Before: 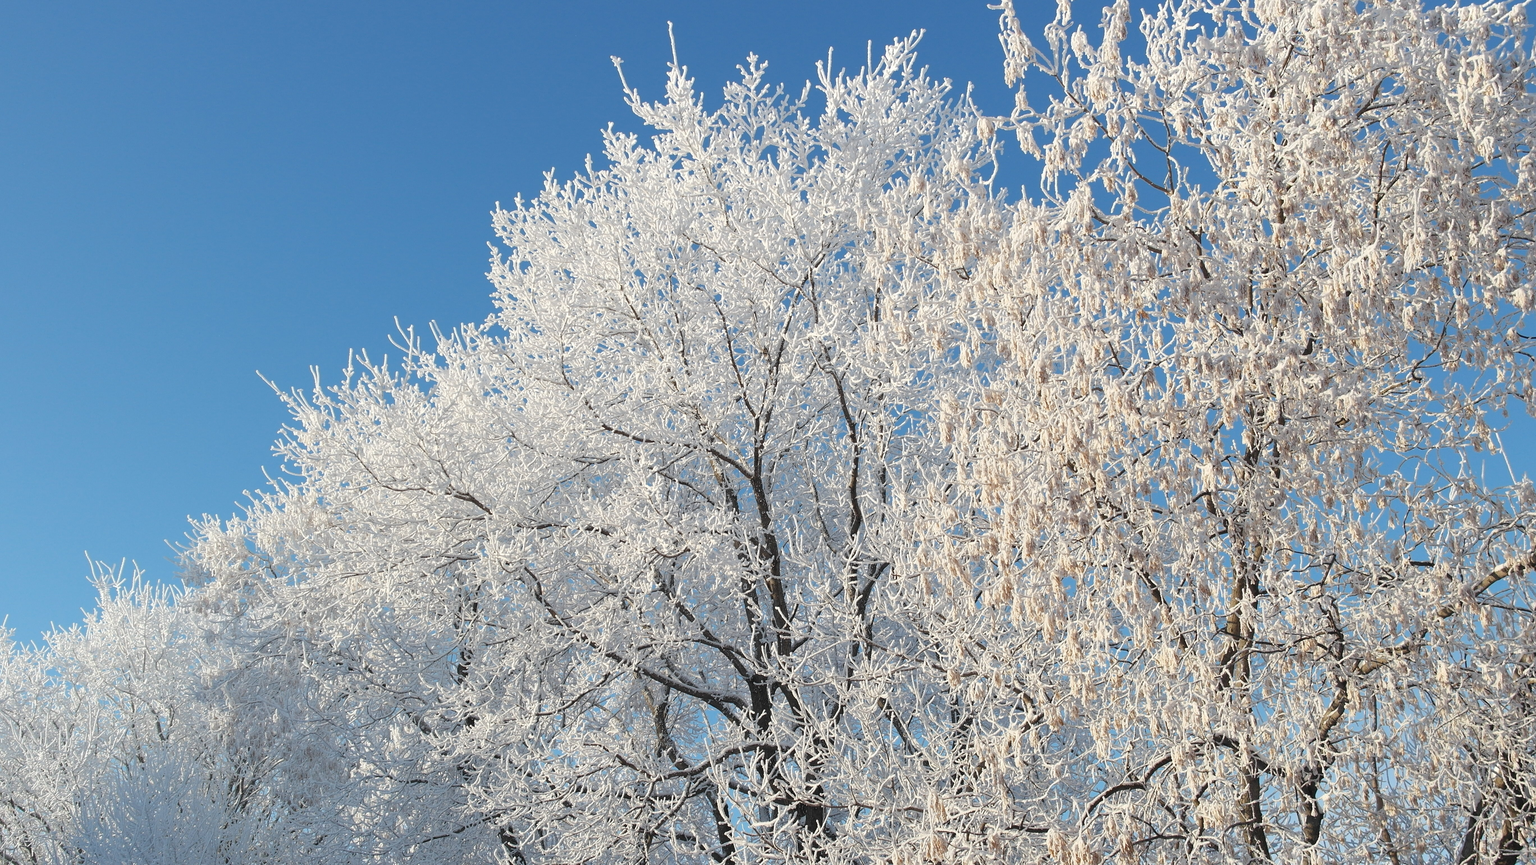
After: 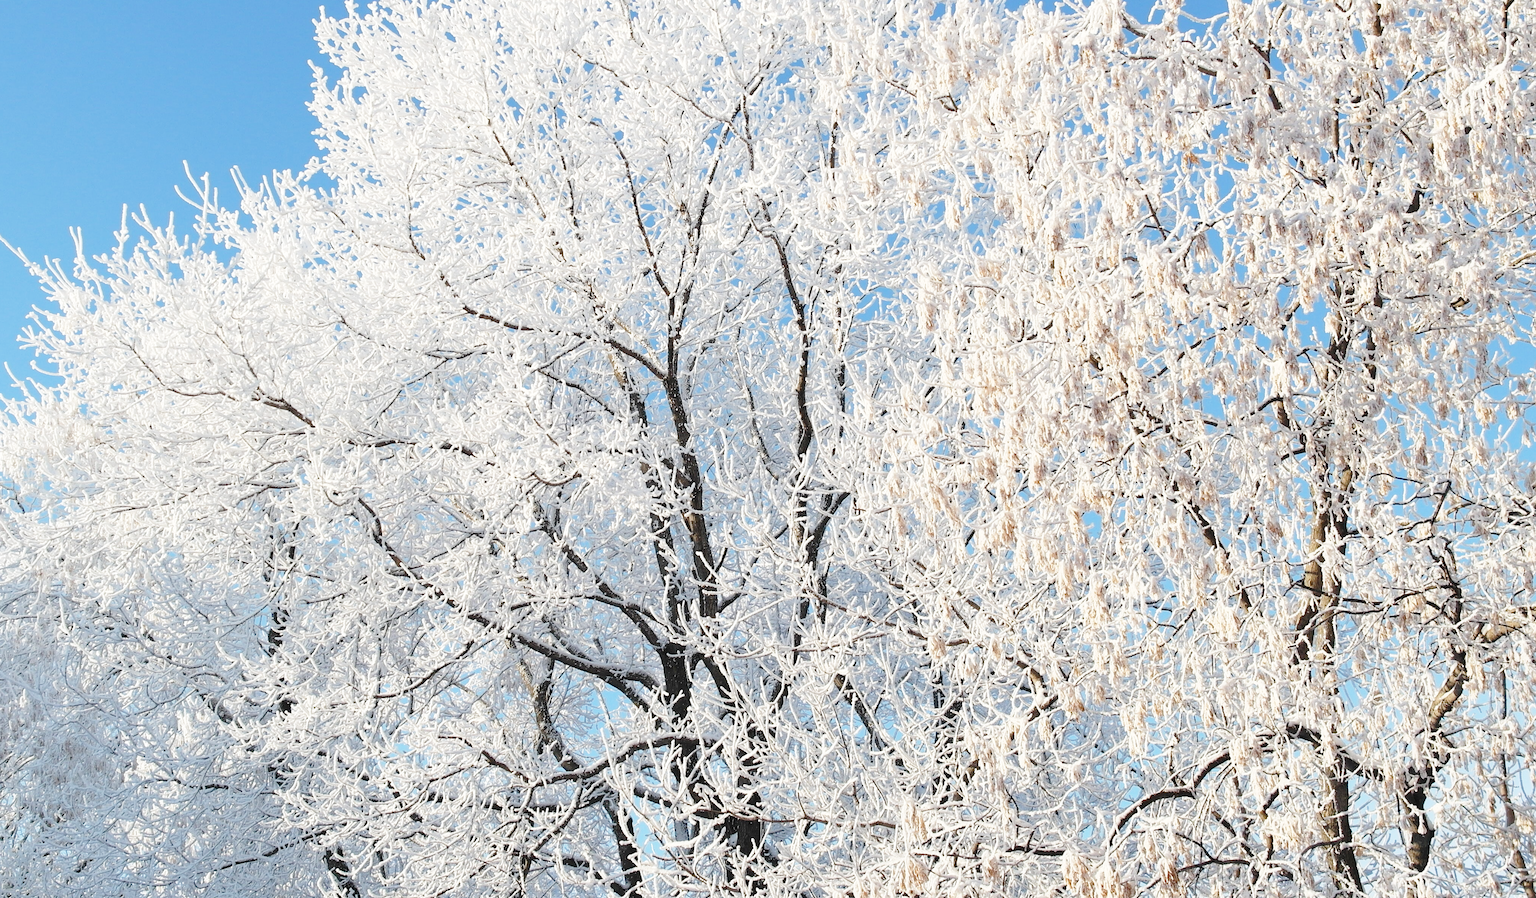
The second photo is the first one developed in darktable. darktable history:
crop: left 16.832%, top 22.821%, right 8.912%
levels: mode automatic, levels [0.031, 0.5, 0.969]
base curve: curves: ch0 [(0, 0) (0.028, 0.03) (0.121, 0.232) (0.46, 0.748) (0.859, 0.968) (1, 1)], preserve colors none
